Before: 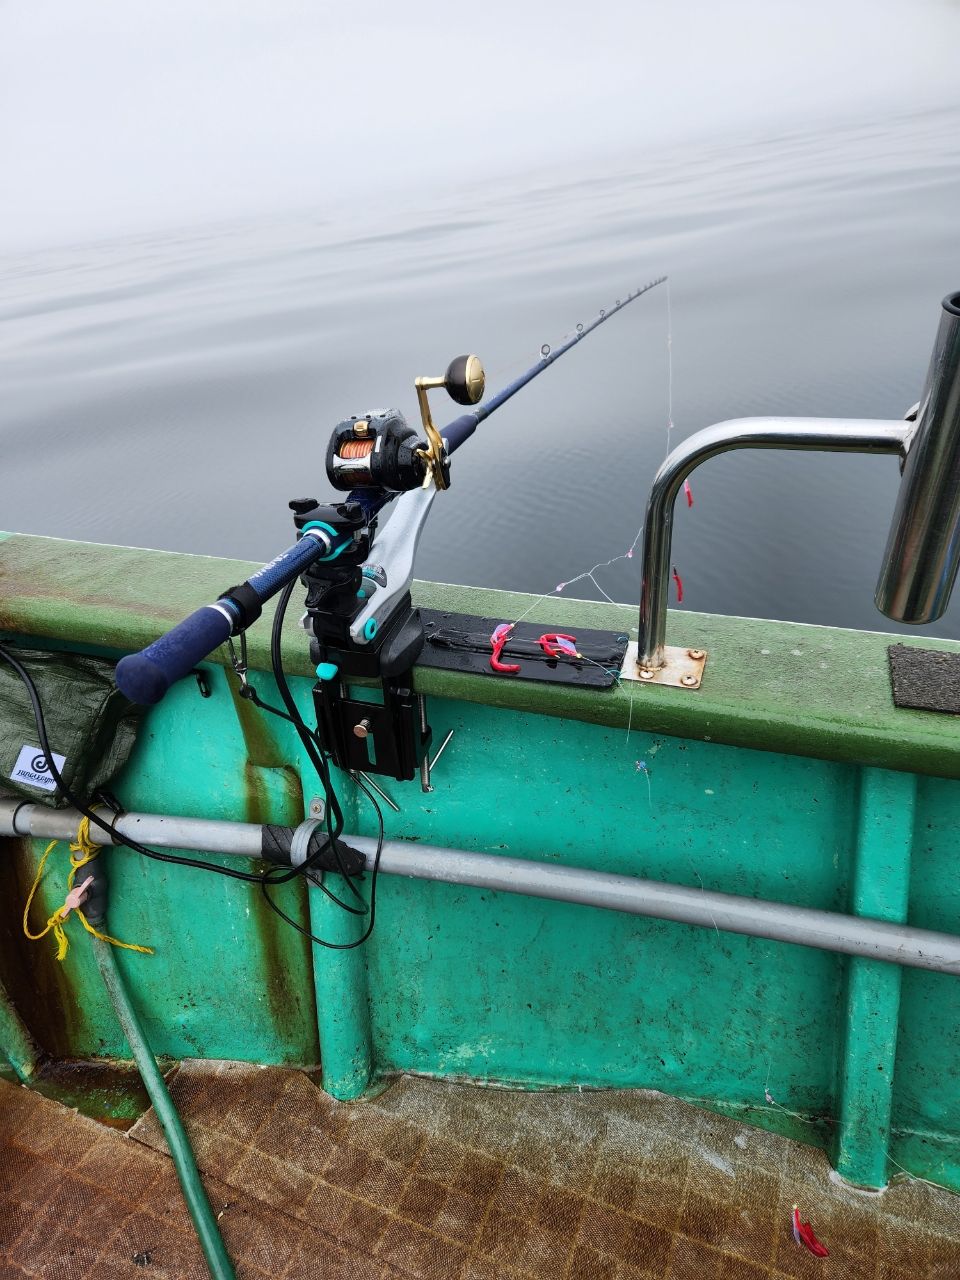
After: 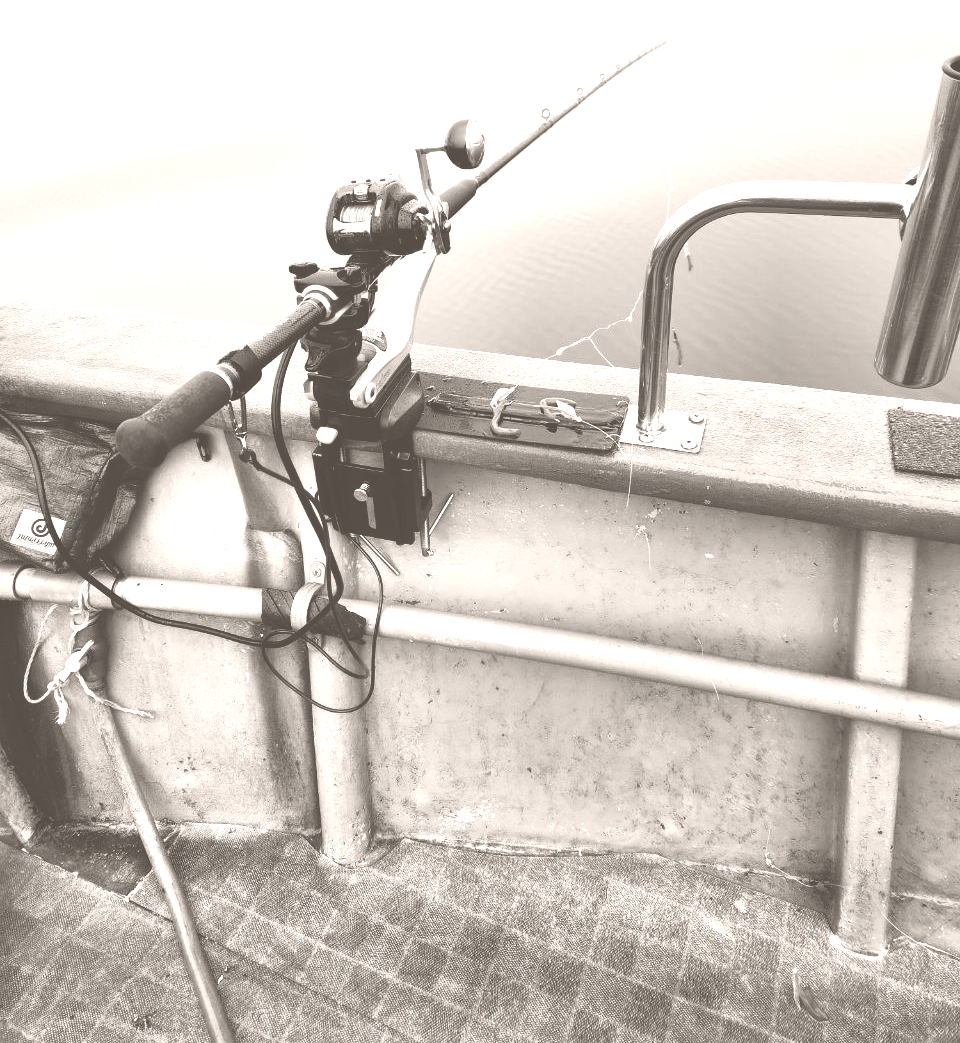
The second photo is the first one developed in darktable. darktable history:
crop and rotate: top 18.507%
exposure: black level correction 0.001, compensate highlight preservation false
tone curve: curves: ch0 [(0, 0.018) (0.036, 0.038) (0.15, 0.131) (0.27, 0.247) (0.528, 0.554) (0.761, 0.761) (1, 0.919)]; ch1 [(0, 0) (0.179, 0.173) (0.322, 0.32) (0.429, 0.431) (0.502, 0.5) (0.519, 0.522) (0.562, 0.588) (0.625, 0.67) (0.711, 0.745) (1, 1)]; ch2 [(0, 0) (0.29, 0.295) (0.404, 0.436) (0.497, 0.499) (0.521, 0.523) (0.561, 0.605) (0.657, 0.655) (0.712, 0.764) (1, 1)], color space Lab, independent channels, preserve colors none
colorize: hue 34.49°, saturation 35.33%, source mix 100%, lightness 55%, version 1
